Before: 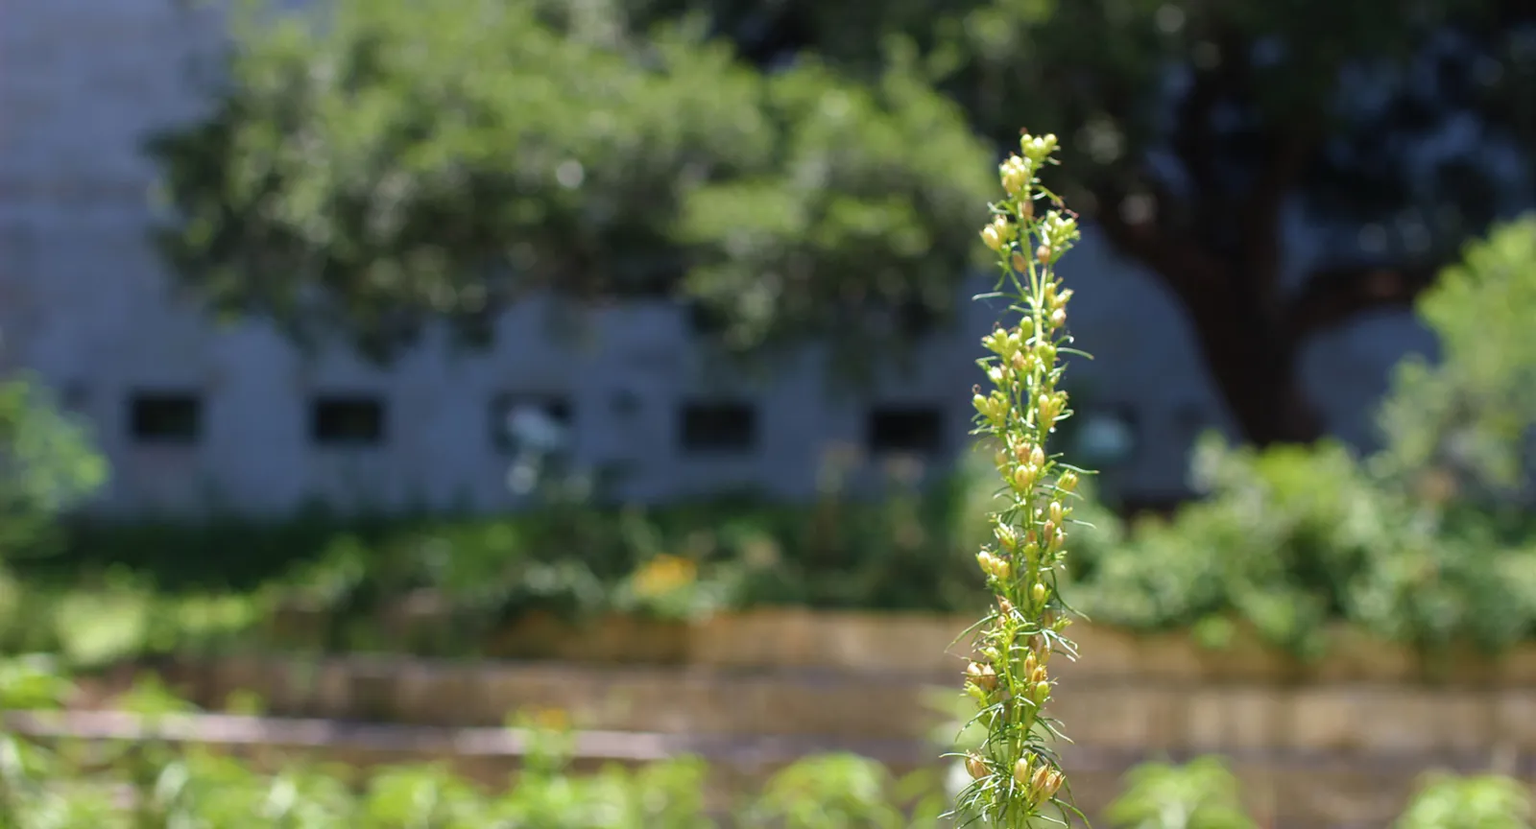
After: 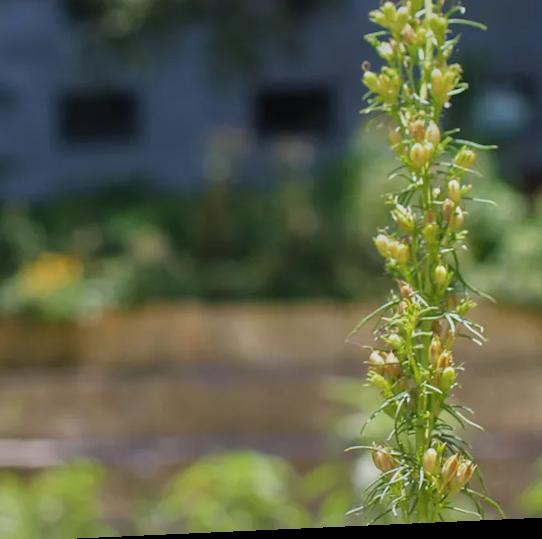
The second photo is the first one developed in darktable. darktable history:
tone equalizer: -8 EV -0.002 EV, -7 EV 0.005 EV, -6 EV -0.008 EV, -5 EV 0.007 EV, -4 EV -0.042 EV, -3 EV -0.233 EV, -2 EV -0.662 EV, -1 EV -0.983 EV, +0 EV -0.969 EV, smoothing diameter 2%, edges refinement/feathering 20, mask exposure compensation -1.57 EV, filter diffusion 5
rotate and perspective: rotation -2.56°, automatic cropping off
crop: left 40.878%, top 39.176%, right 25.993%, bottom 3.081%
